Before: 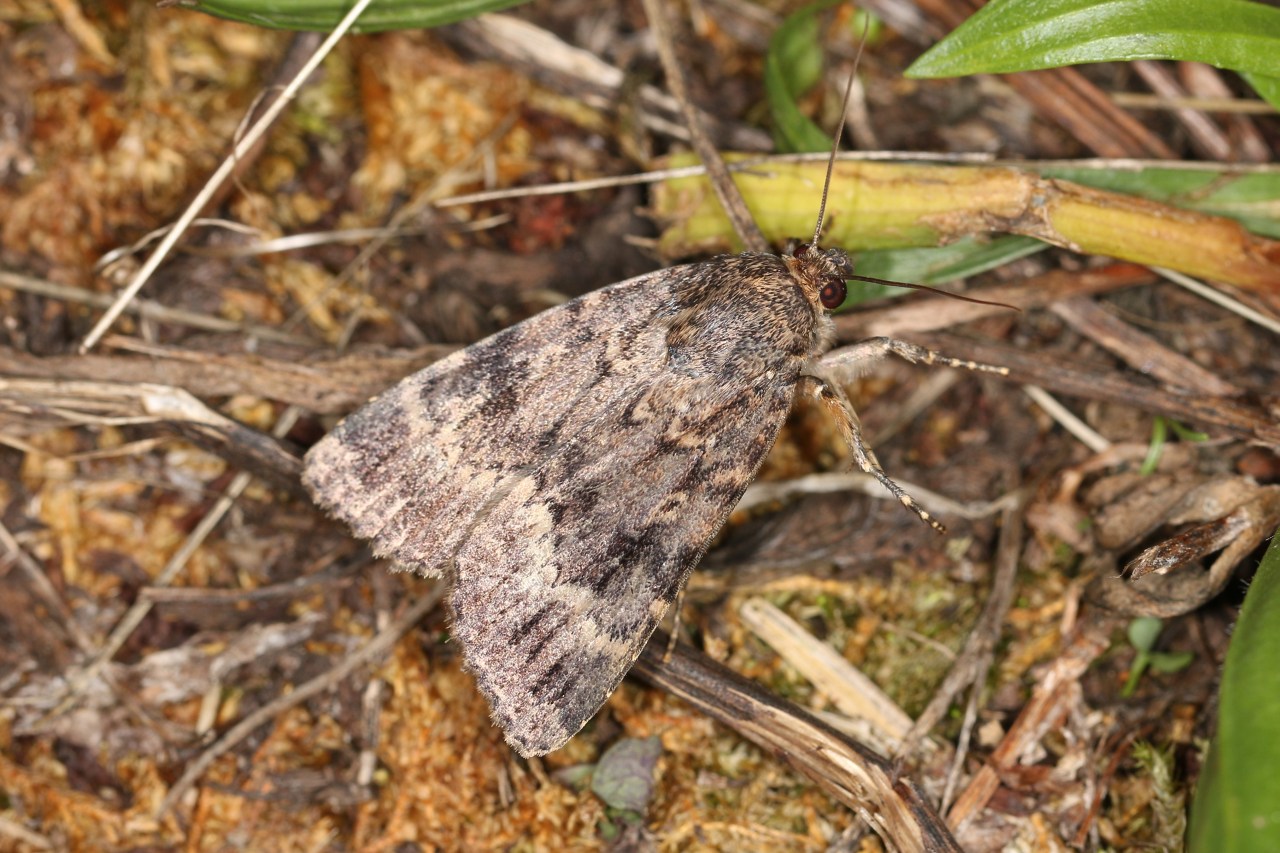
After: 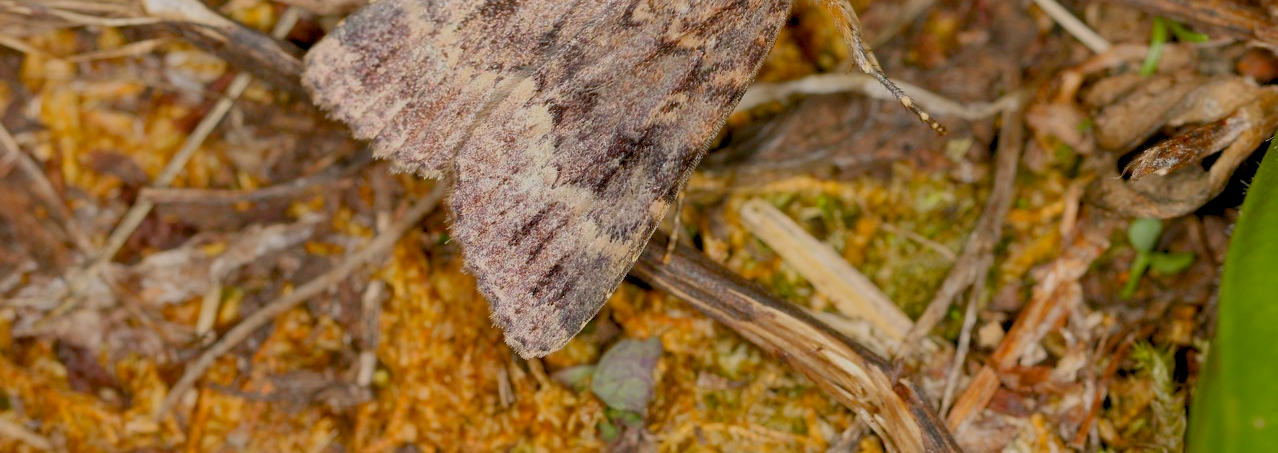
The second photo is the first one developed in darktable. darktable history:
crop and rotate: top 46.824%, right 0.094%
color balance rgb: shadows lift › luminance -9.879%, shadows lift › chroma 0.66%, shadows lift › hue 115.83°, global offset › luminance -0.877%, perceptual saturation grading › global saturation 29.912%, contrast -29.957%
